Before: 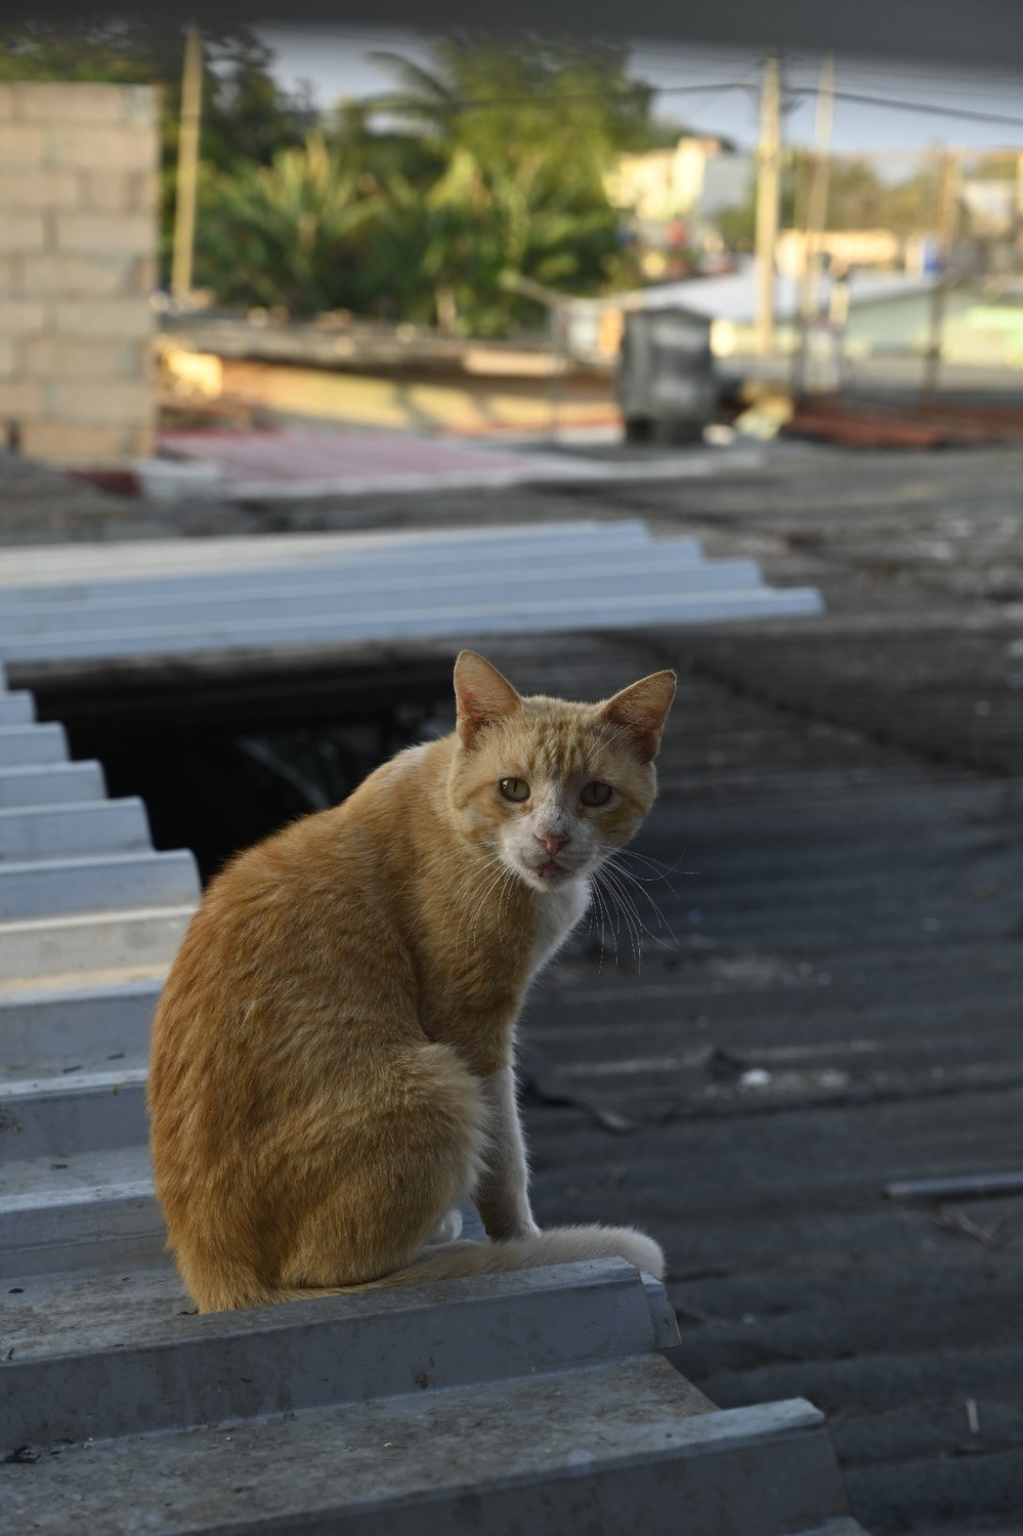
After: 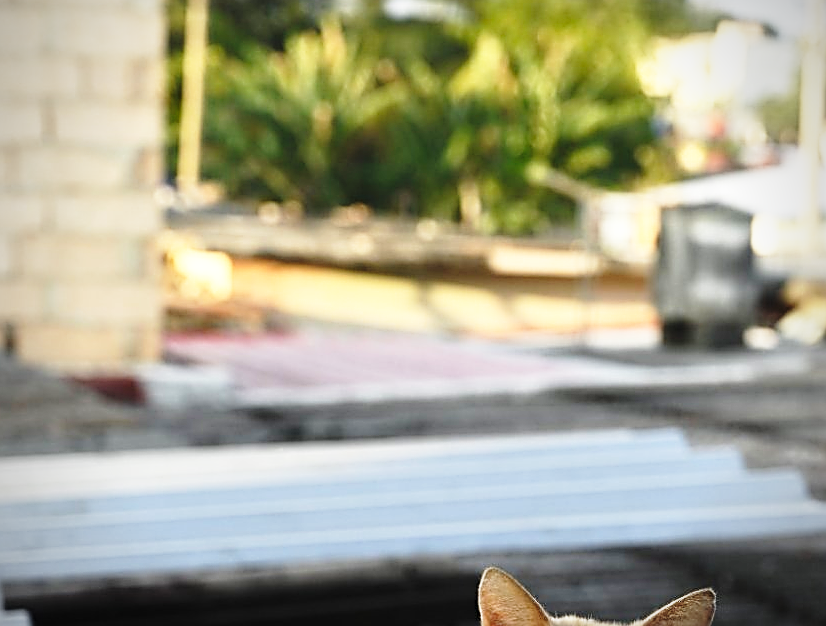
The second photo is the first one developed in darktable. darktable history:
sharpen: amount 0.991
crop: left 0.539%, top 7.642%, right 23.622%, bottom 54.063%
base curve: curves: ch0 [(0, 0) (0.026, 0.03) (0.109, 0.232) (0.351, 0.748) (0.669, 0.968) (1, 1)], preserve colors none
vignetting: unbound false
